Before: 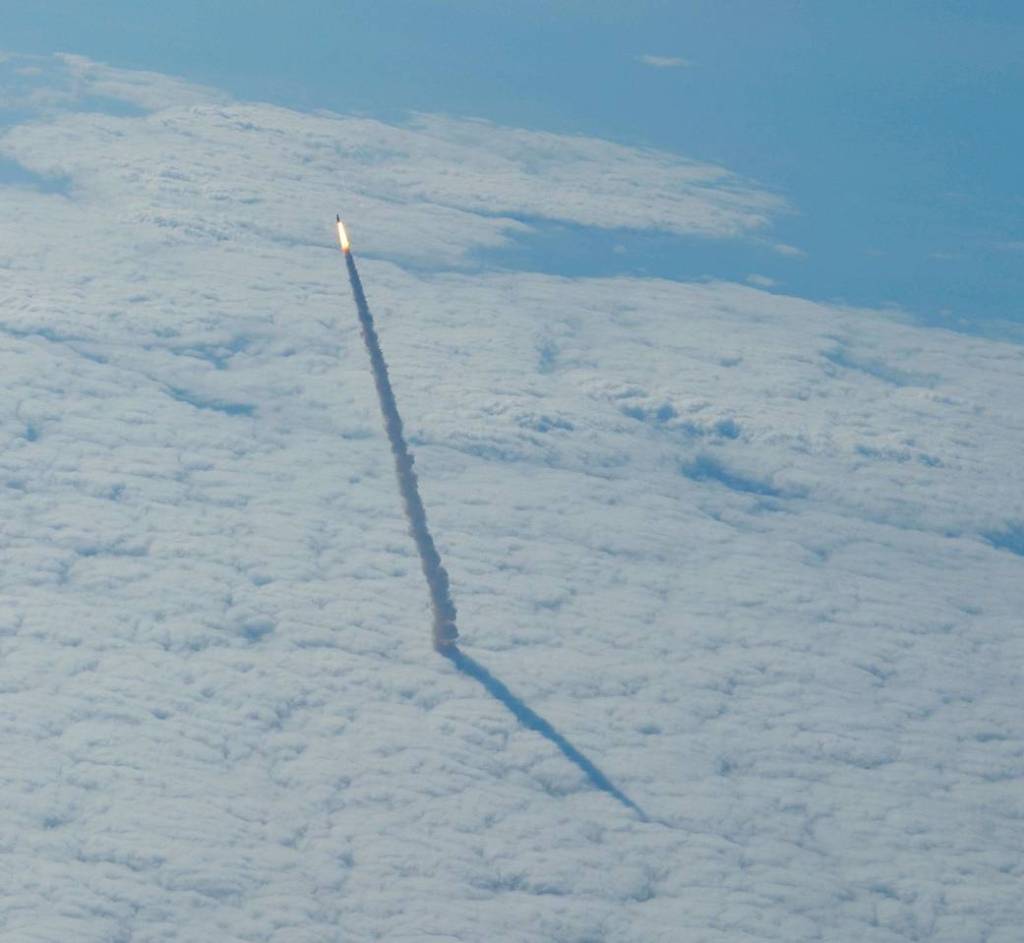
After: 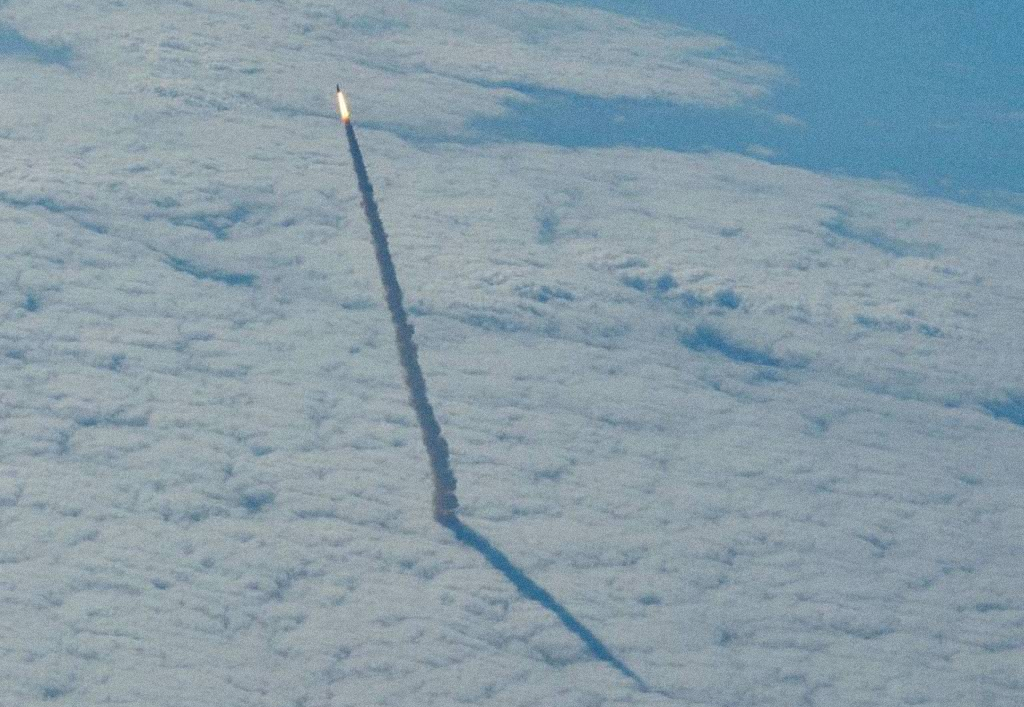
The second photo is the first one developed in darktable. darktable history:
grain: coarseness 0.47 ISO
shadows and highlights: low approximation 0.01, soften with gaussian
crop: top 13.819%, bottom 11.169%
